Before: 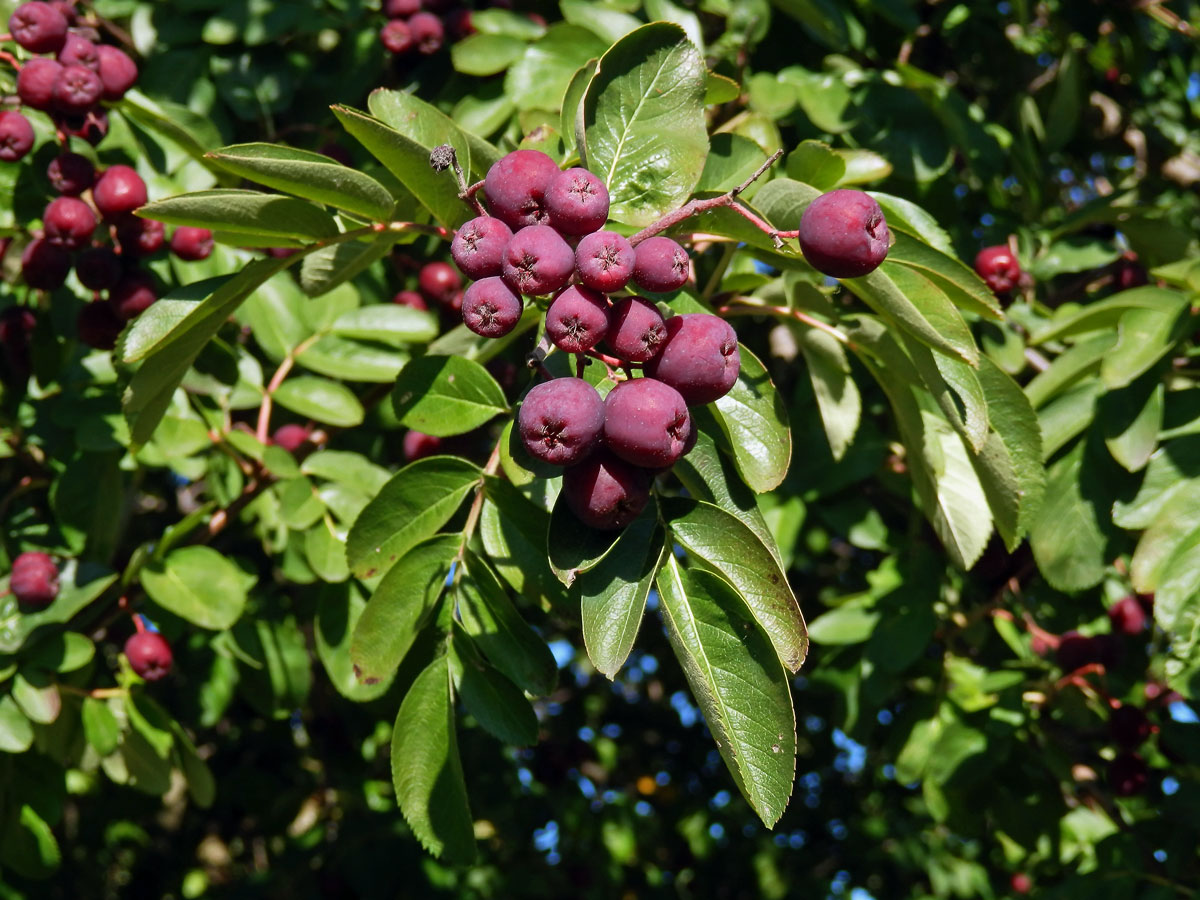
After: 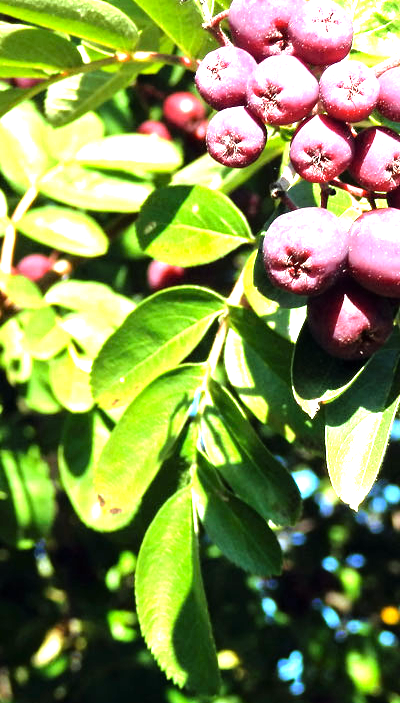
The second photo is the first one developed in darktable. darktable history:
crop and rotate: left 21.386%, top 18.926%, right 45.241%, bottom 2.963%
exposure: black level correction 0, exposure 1.438 EV, compensate highlight preservation false
tone equalizer: -8 EV -1.07 EV, -7 EV -1.02 EV, -6 EV -0.842 EV, -5 EV -0.554 EV, -3 EV 0.546 EV, -2 EV 0.852 EV, -1 EV 0.995 EV, +0 EV 1.06 EV
color correction: highlights a* -7.77, highlights b* 3.59
